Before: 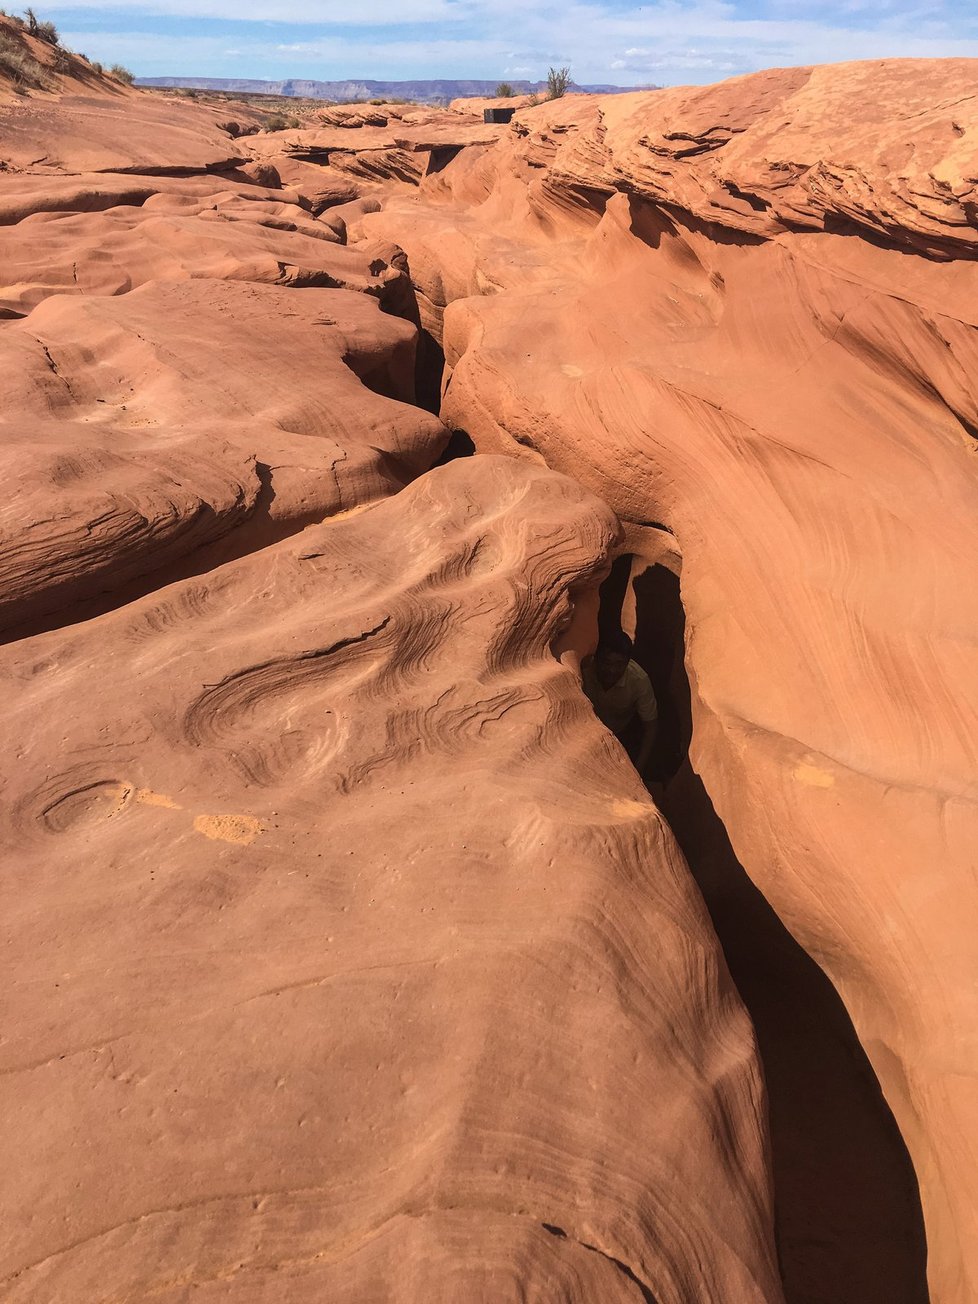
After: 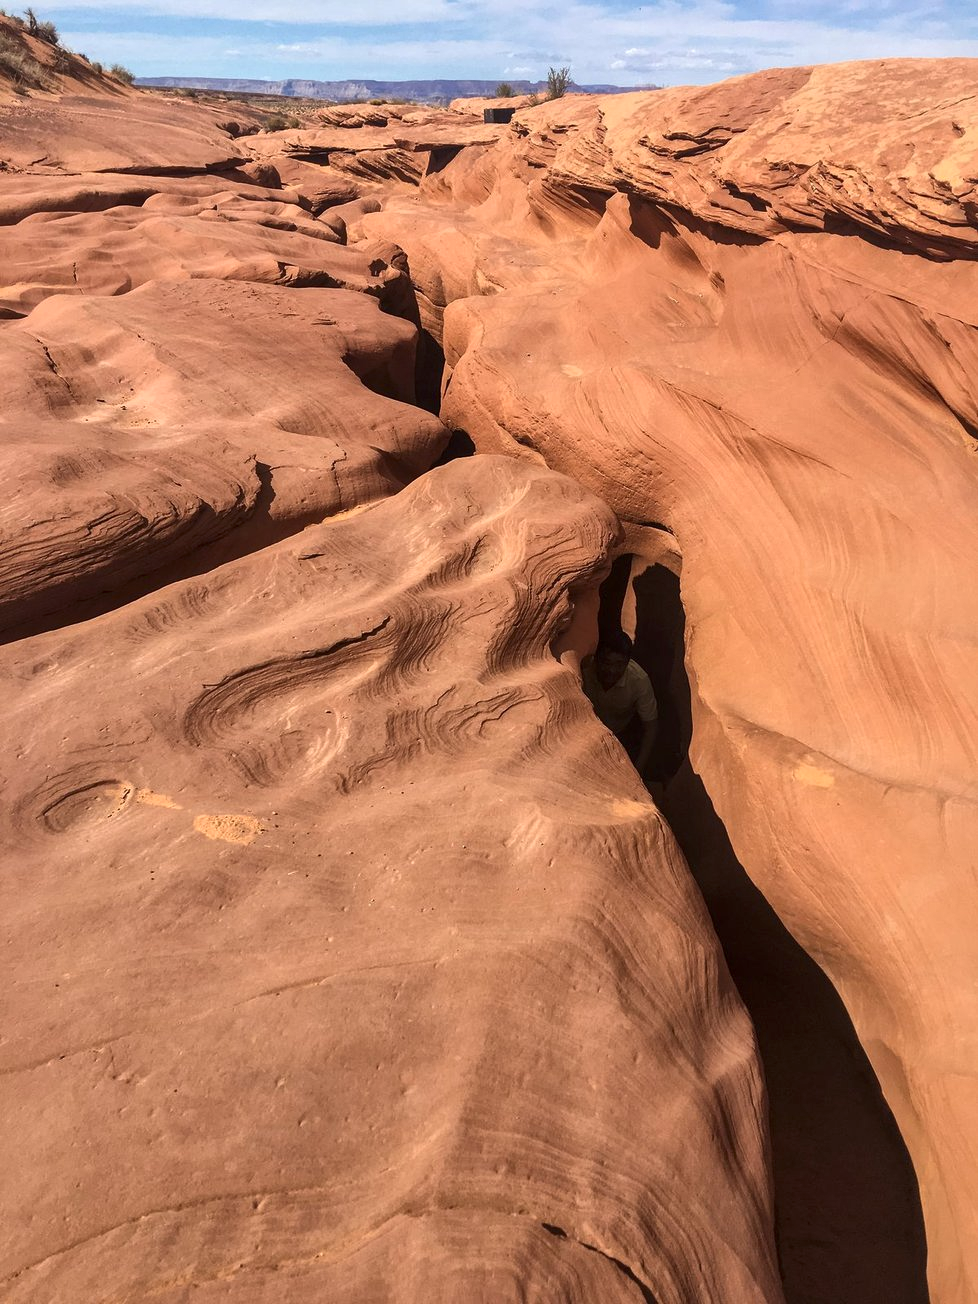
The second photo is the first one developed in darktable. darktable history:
local contrast: mode bilateral grid, contrast 20, coarseness 49, detail 149%, midtone range 0.2
